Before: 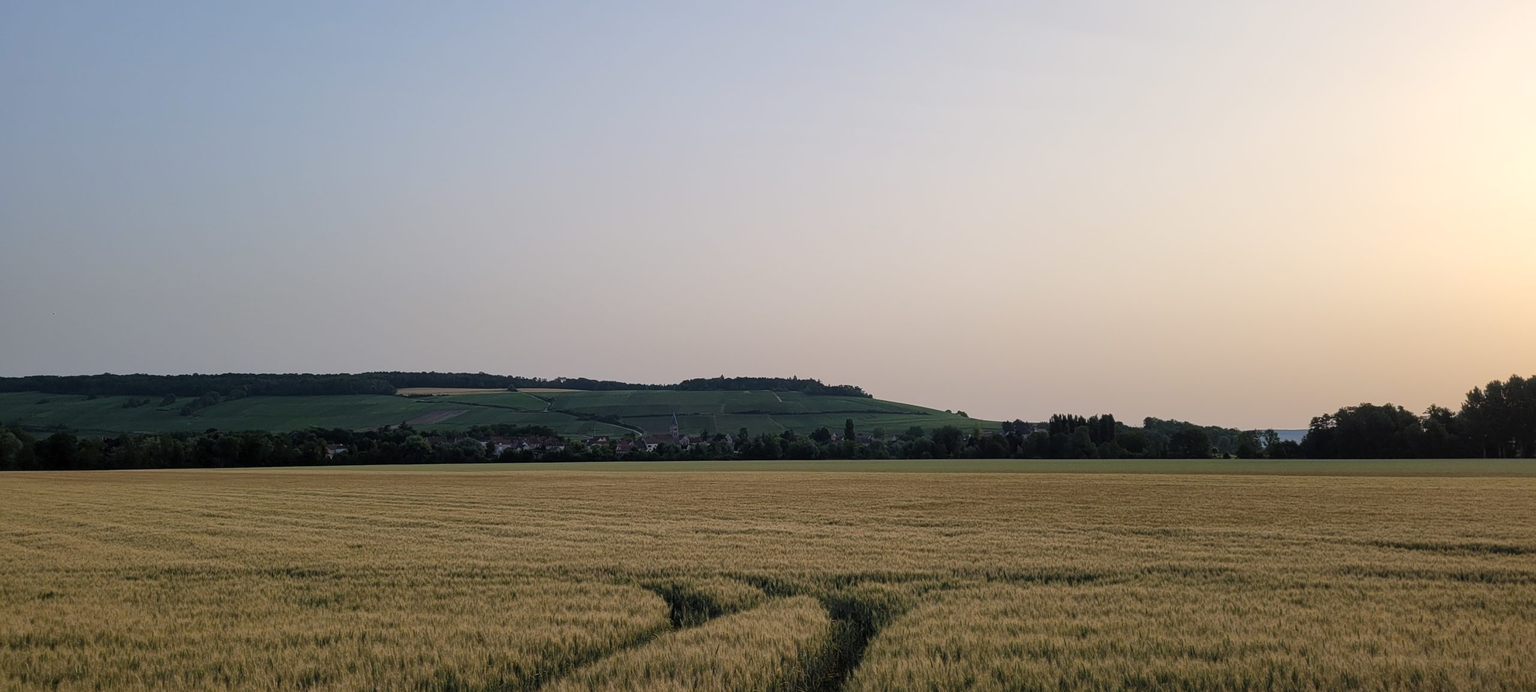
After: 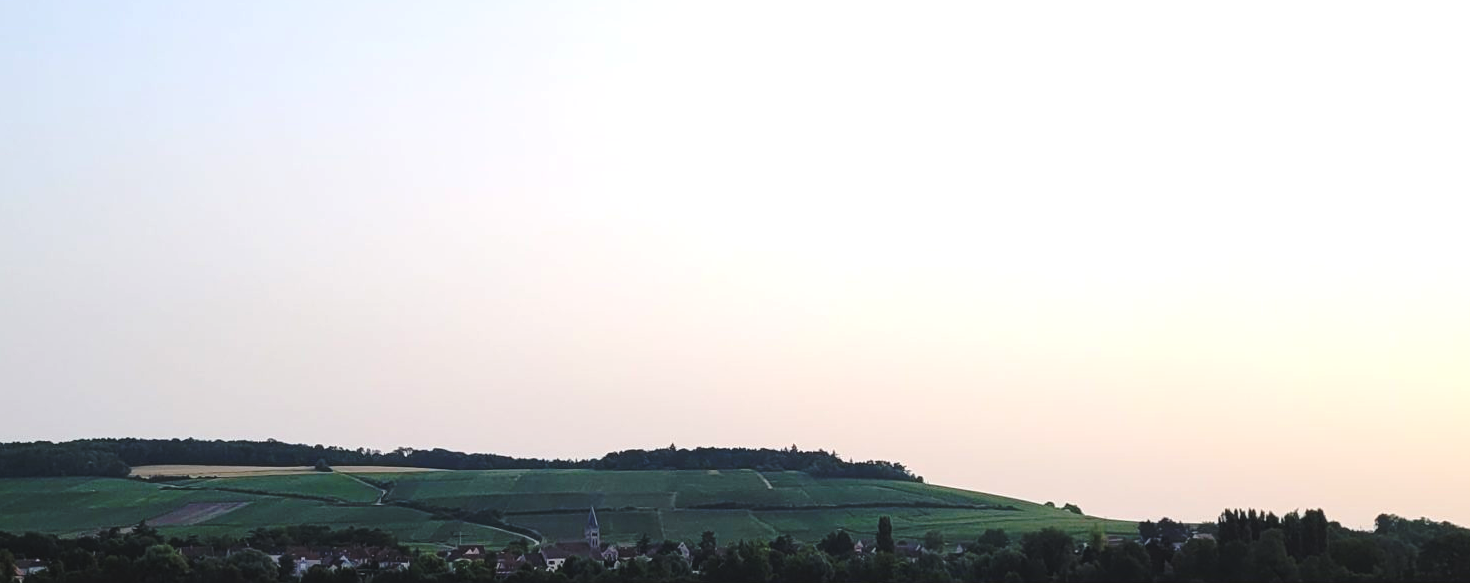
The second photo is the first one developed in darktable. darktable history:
base curve: curves: ch0 [(0, 0) (0.073, 0.04) (0.157, 0.139) (0.492, 0.492) (0.758, 0.758) (1, 1)], preserve colors none
contrast brightness saturation: contrast -0.101, saturation -0.083
exposure: black level correction -0.002, exposure 1.114 EV, compensate highlight preservation false
crop: left 20.779%, top 15.774%, right 21.775%, bottom 33.654%
